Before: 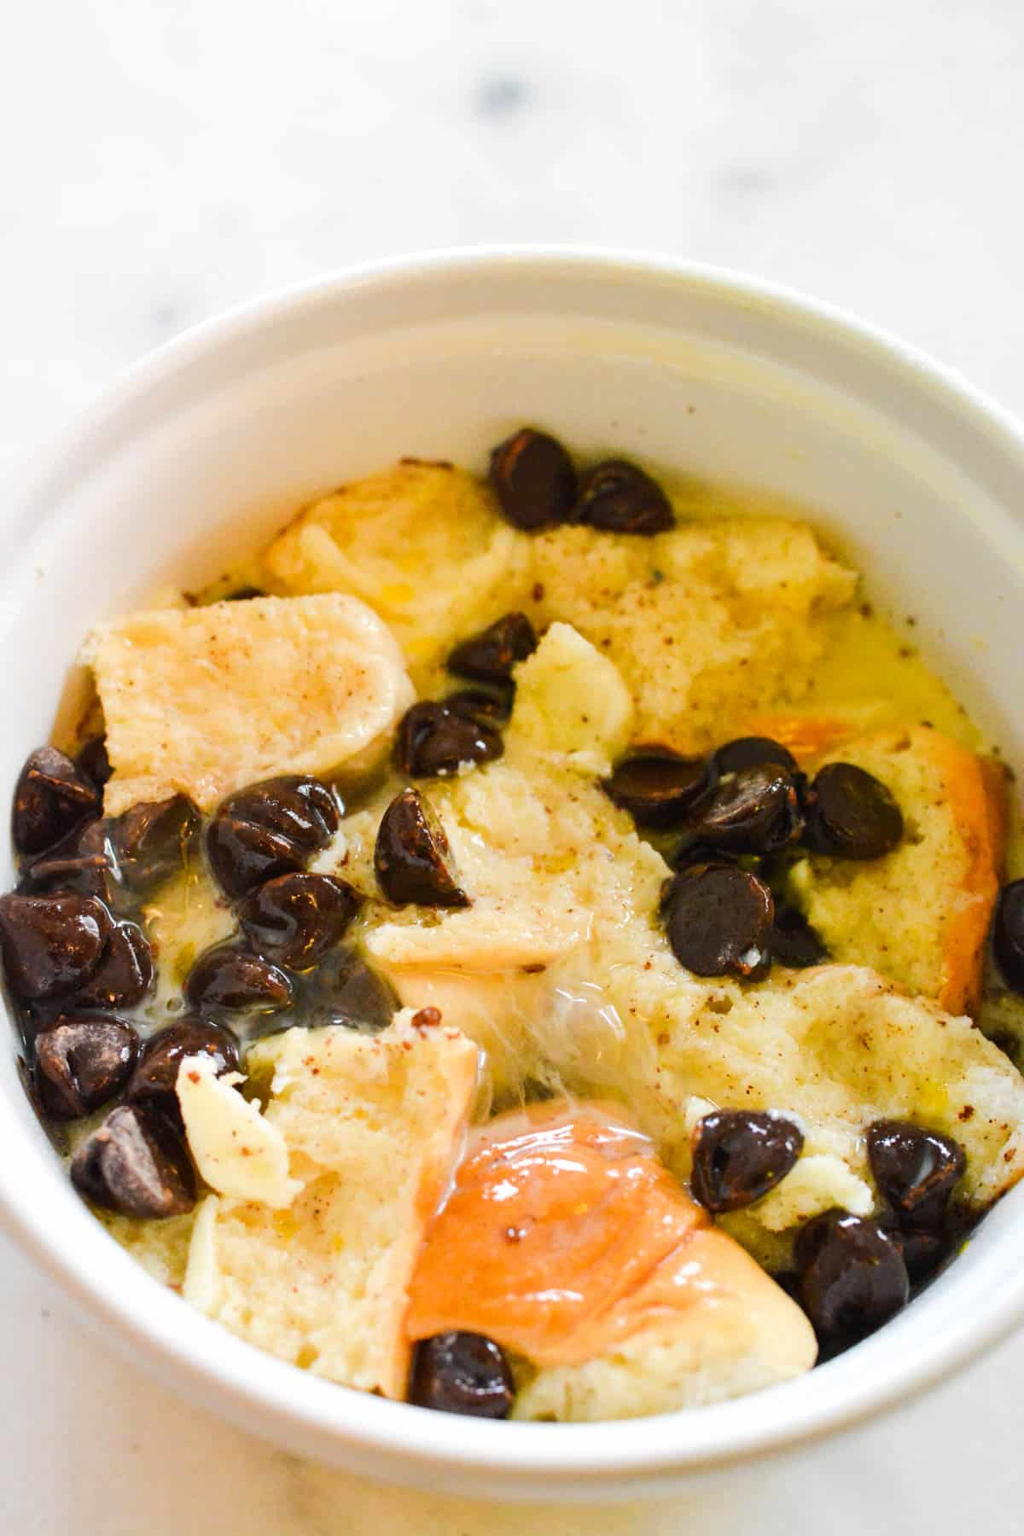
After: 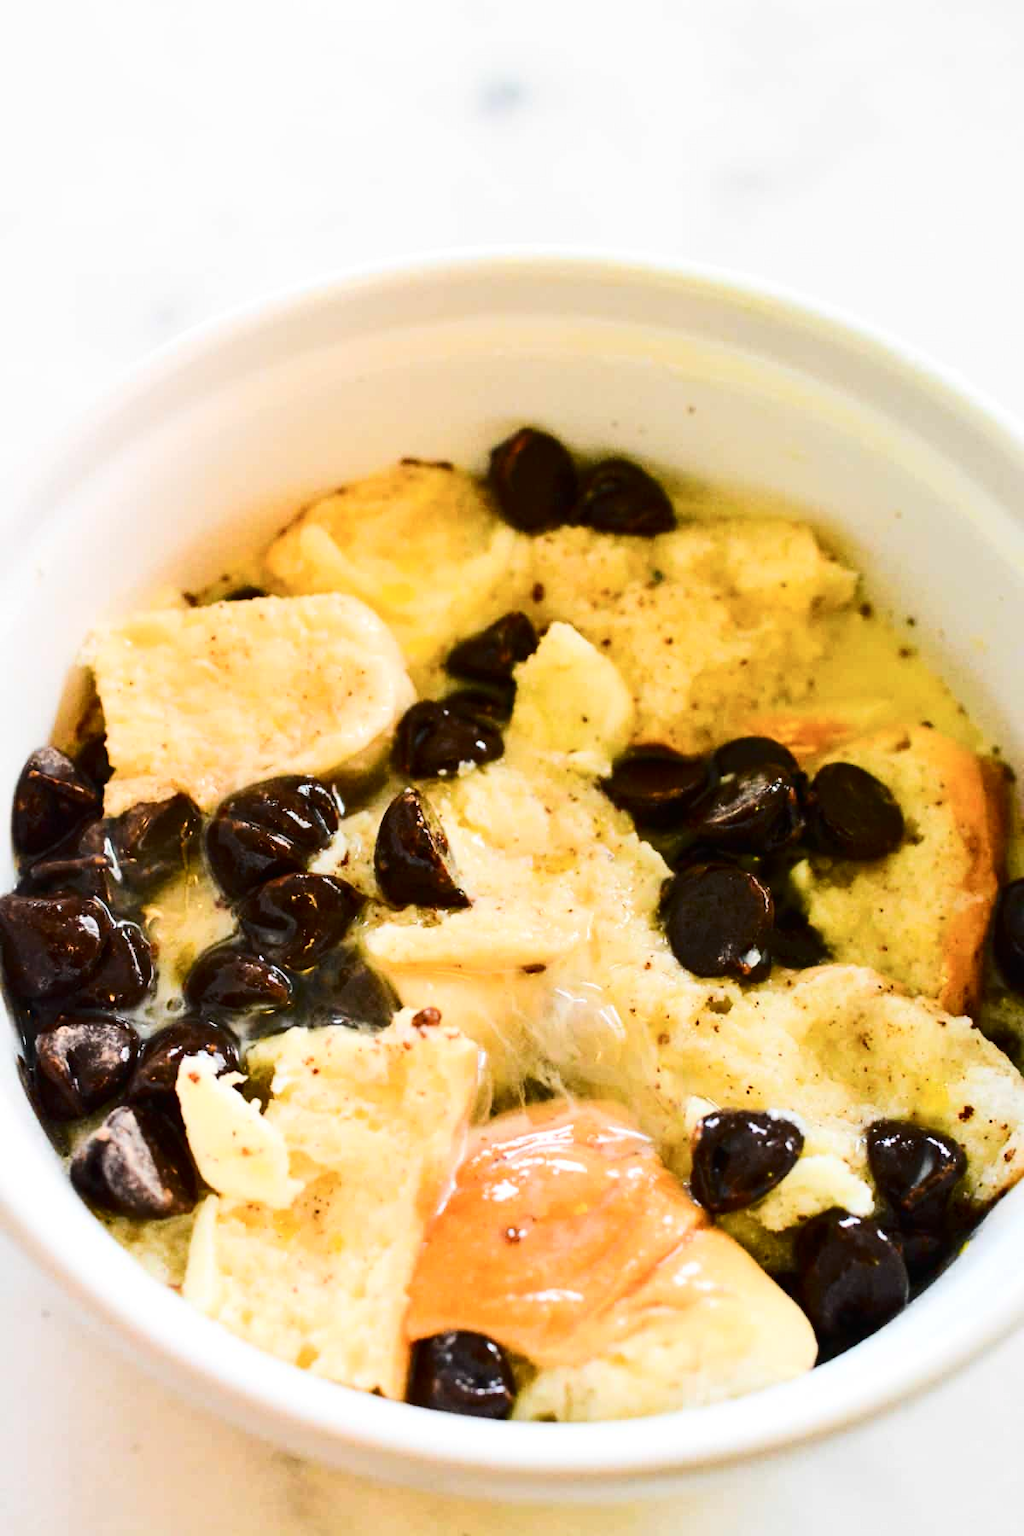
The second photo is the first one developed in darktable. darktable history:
contrast brightness saturation: contrast 0.285
tone curve: curves: ch0 [(0, 0) (0.161, 0.144) (0.501, 0.497) (1, 1)], color space Lab, linked channels, preserve colors none
